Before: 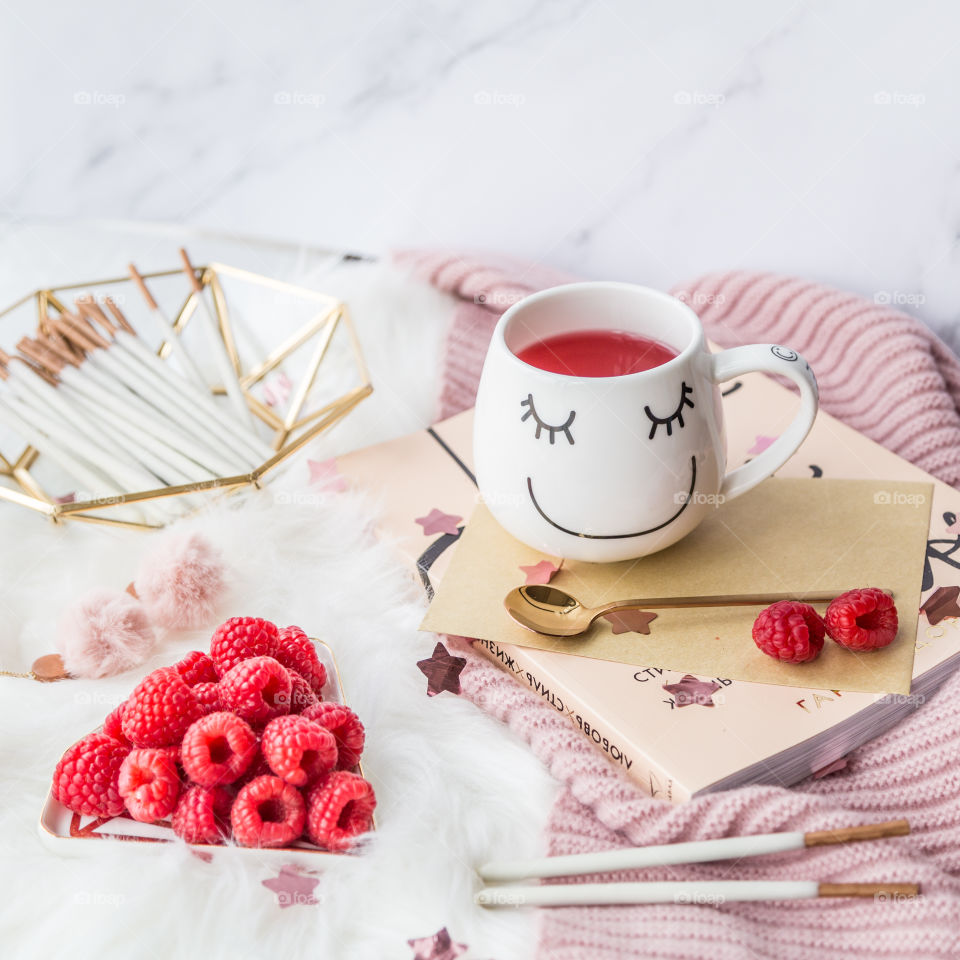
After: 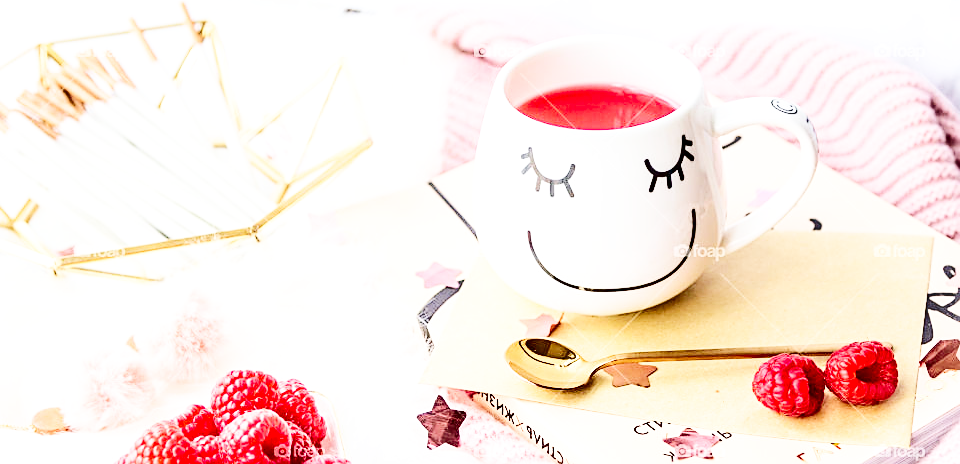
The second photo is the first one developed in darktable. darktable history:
crop and rotate: top 25.826%, bottom 25.836%
contrast brightness saturation: contrast 0.19, brightness -0.231, saturation 0.115
shadows and highlights: radius 94.66, shadows -15.05, white point adjustment 0.3, highlights 33.05, compress 48.43%, soften with gaussian
base curve: curves: ch0 [(0, 0.003) (0.001, 0.002) (0.006, 0.004) (0.02, 0.022) (0.048, 0.086) (0.094, 0.234) (0.162, 0.431) (0.258, 0.629) (0.385, 0.8) (0.548, 0.918) (0.751, 0.988) (1, 1)], preserve colors none
sharpen: on, module defaults
